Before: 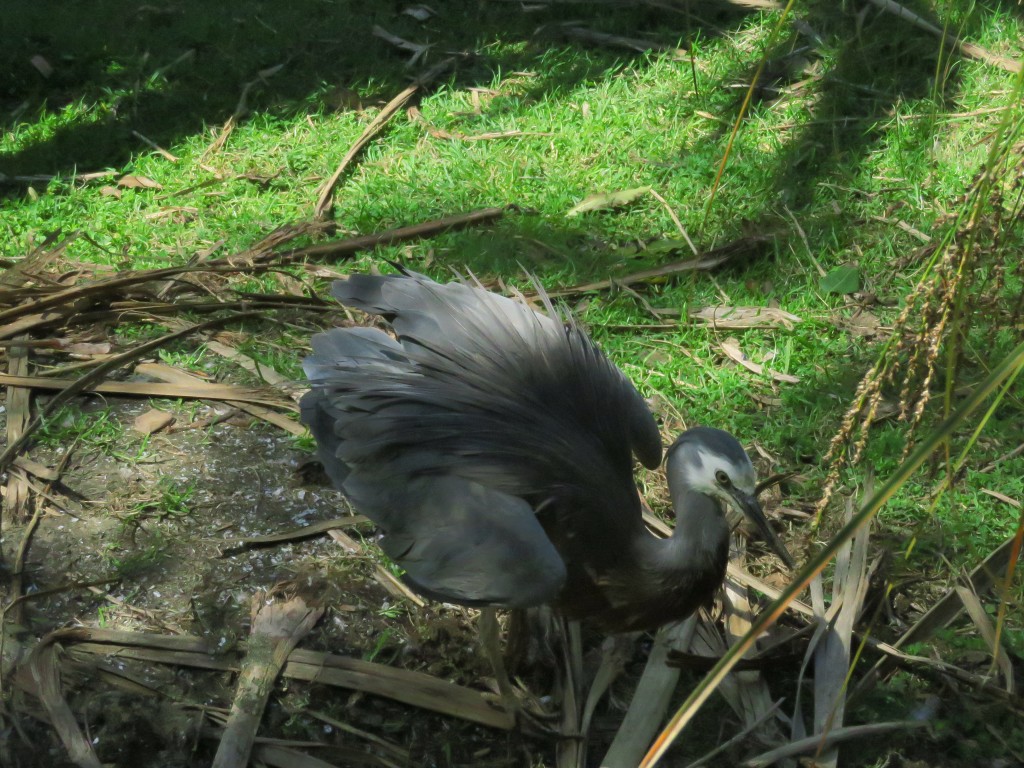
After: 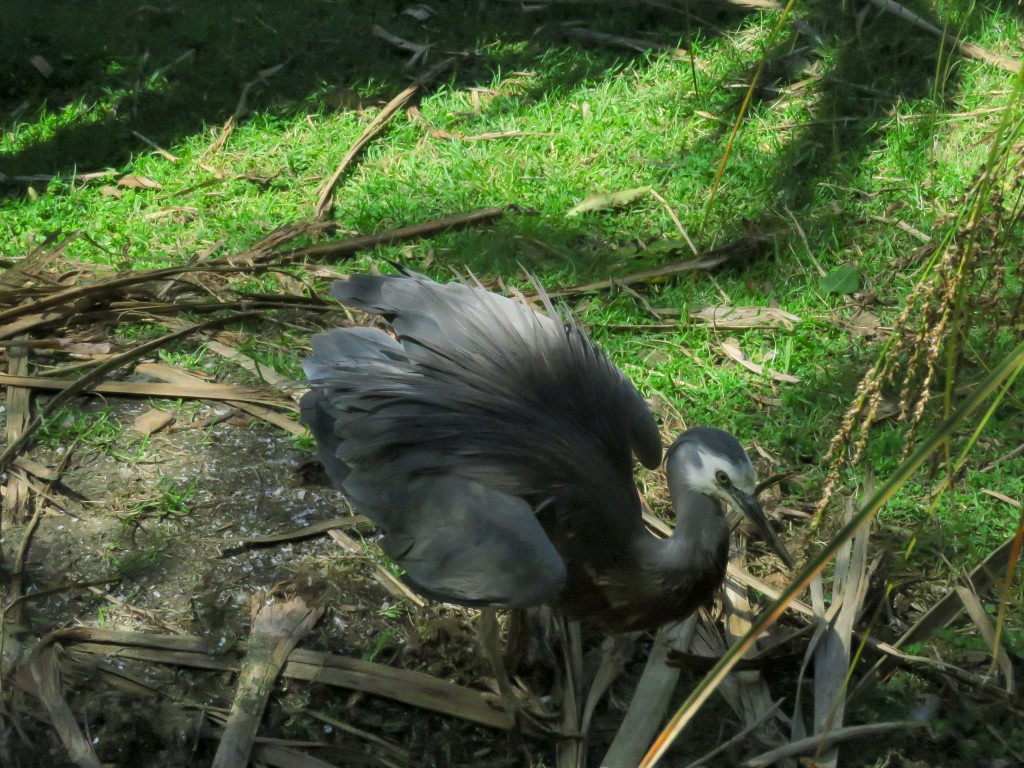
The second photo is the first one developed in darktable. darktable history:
vibrance: on, module defaults
local contrast: highlights 100%, shadows 100%, detail 120%, midtone range 0.2
